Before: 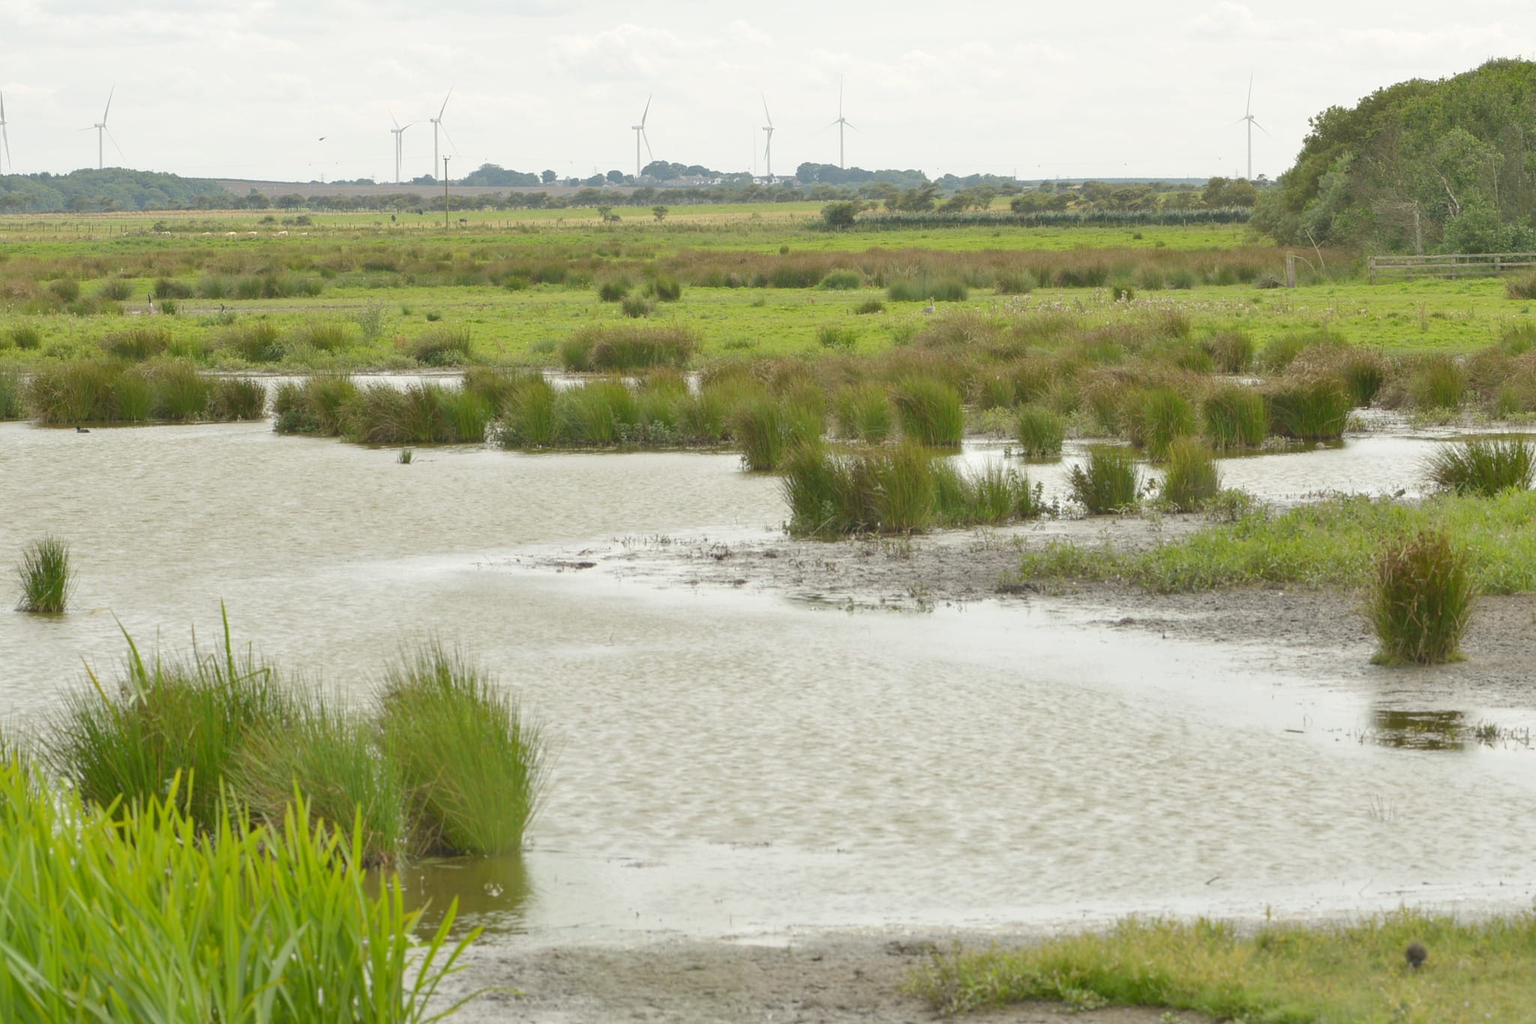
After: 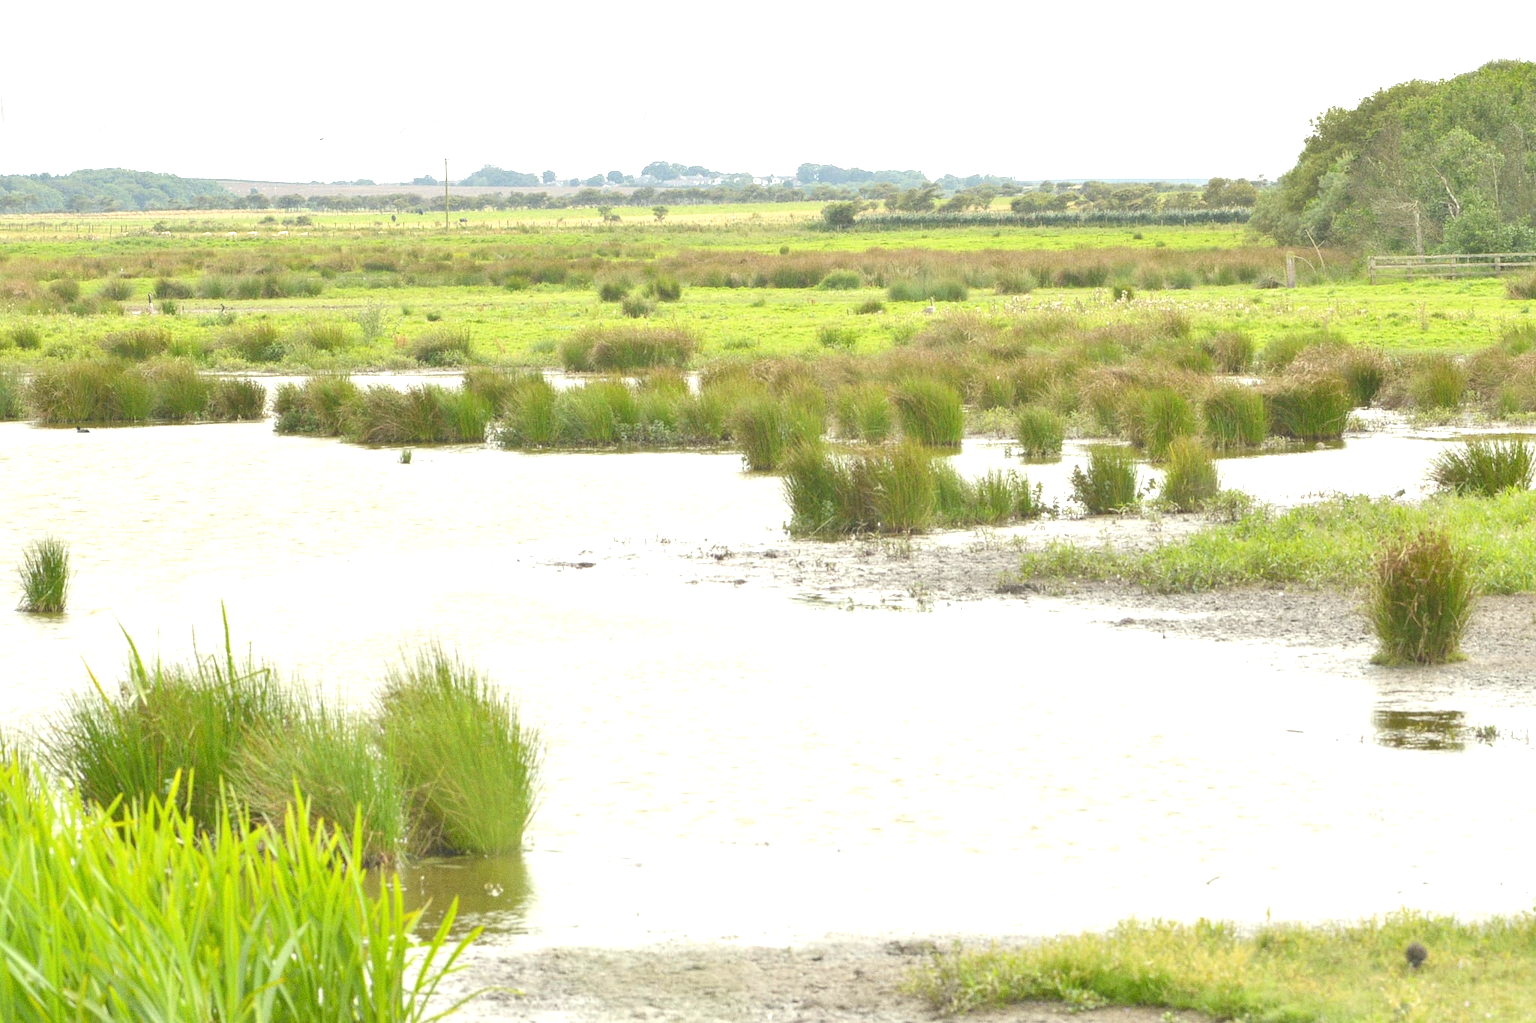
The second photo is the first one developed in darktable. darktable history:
grain: coarseness 0.09 ISO
exposure: black level correction 0, exposure 1.1 EV, compensate exposure bias true, compensate highlight preservation false
